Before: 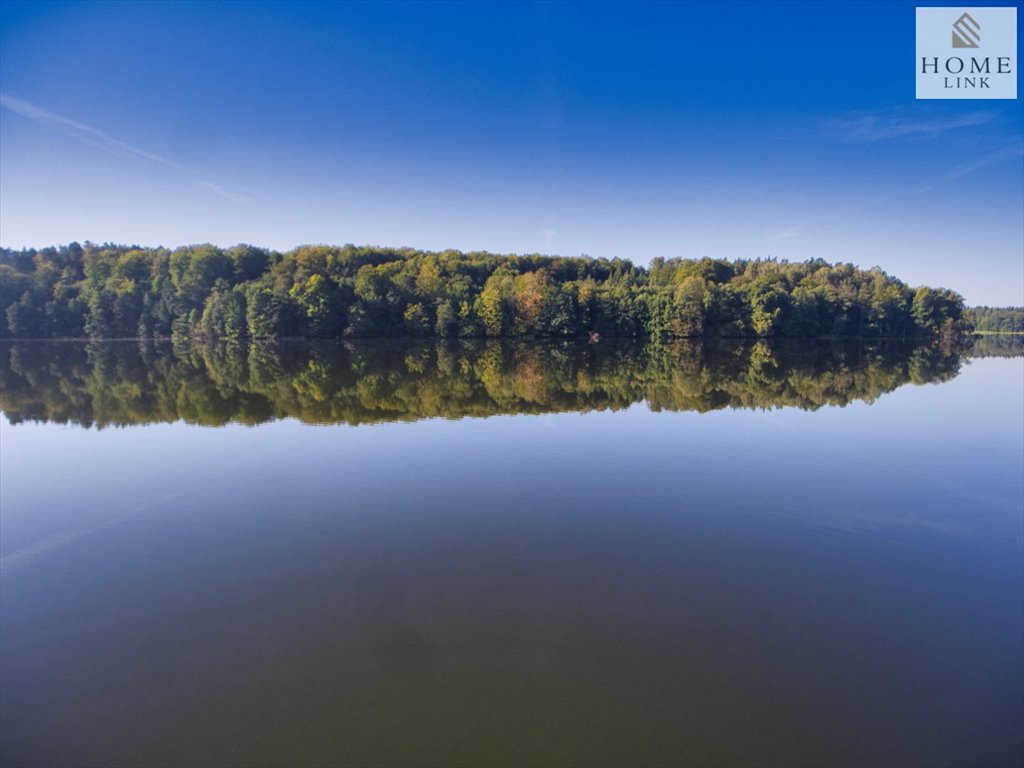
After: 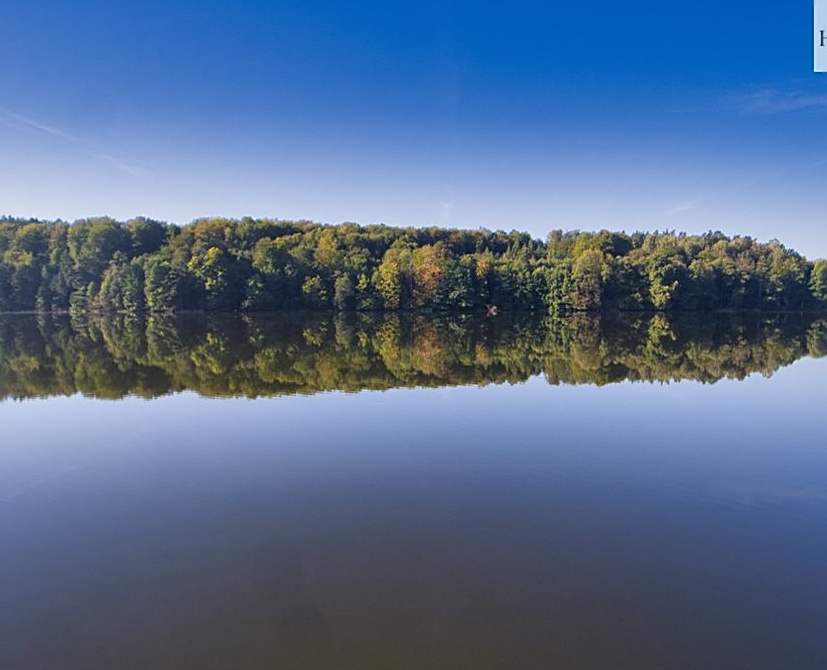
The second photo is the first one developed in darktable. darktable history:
crop: left 9.991%, top 3.584%, right 9.221%, bottom 9.163%
sharpen: on, module defaults
